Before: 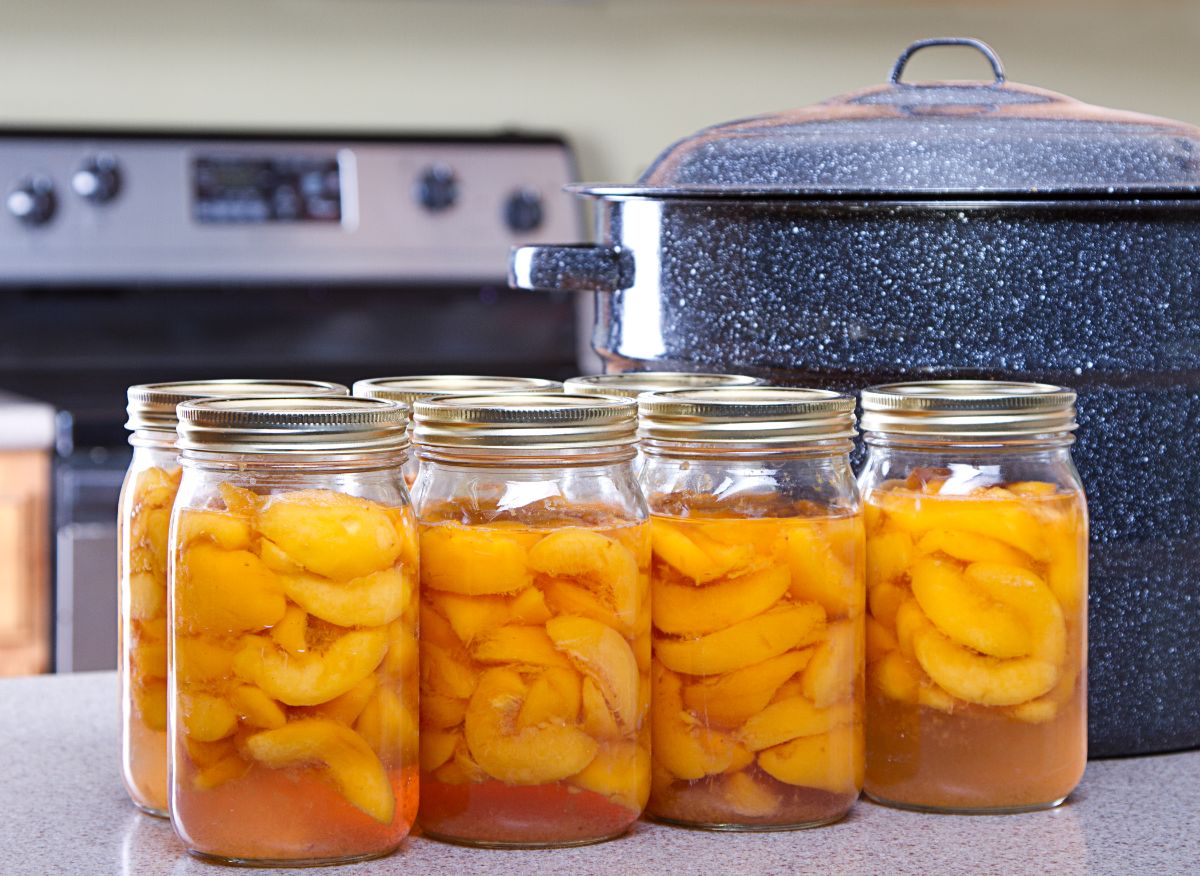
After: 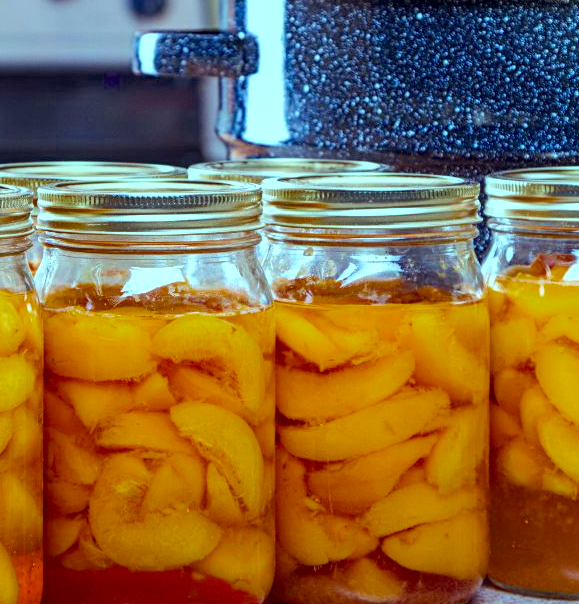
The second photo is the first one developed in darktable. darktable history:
color correction: highlights b* 0.001, saturation 1.12
local contrast: on, module defaults
crop: left 31.37%, top 24.515%, right 20.365%, bottom 6.53%
color balance rgb: highlights gain › chroma 4.119%, highlights gain › hue 201.82°, global offset › chroma 0.096%, global offset › hue 253.73°, linear chroma grading › global chroma 0.857%, perceptual saturation grading › global saturation 25.74%, saturation formula JzAzBz (2021)
